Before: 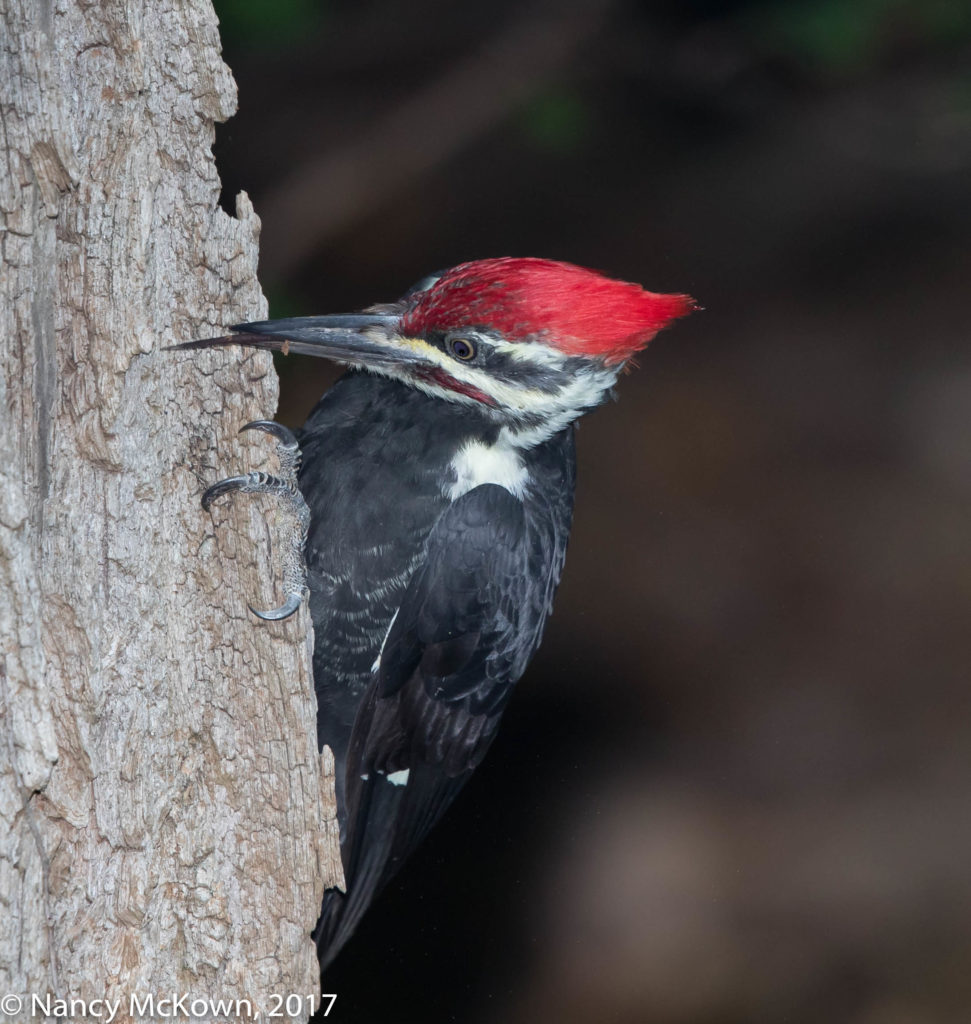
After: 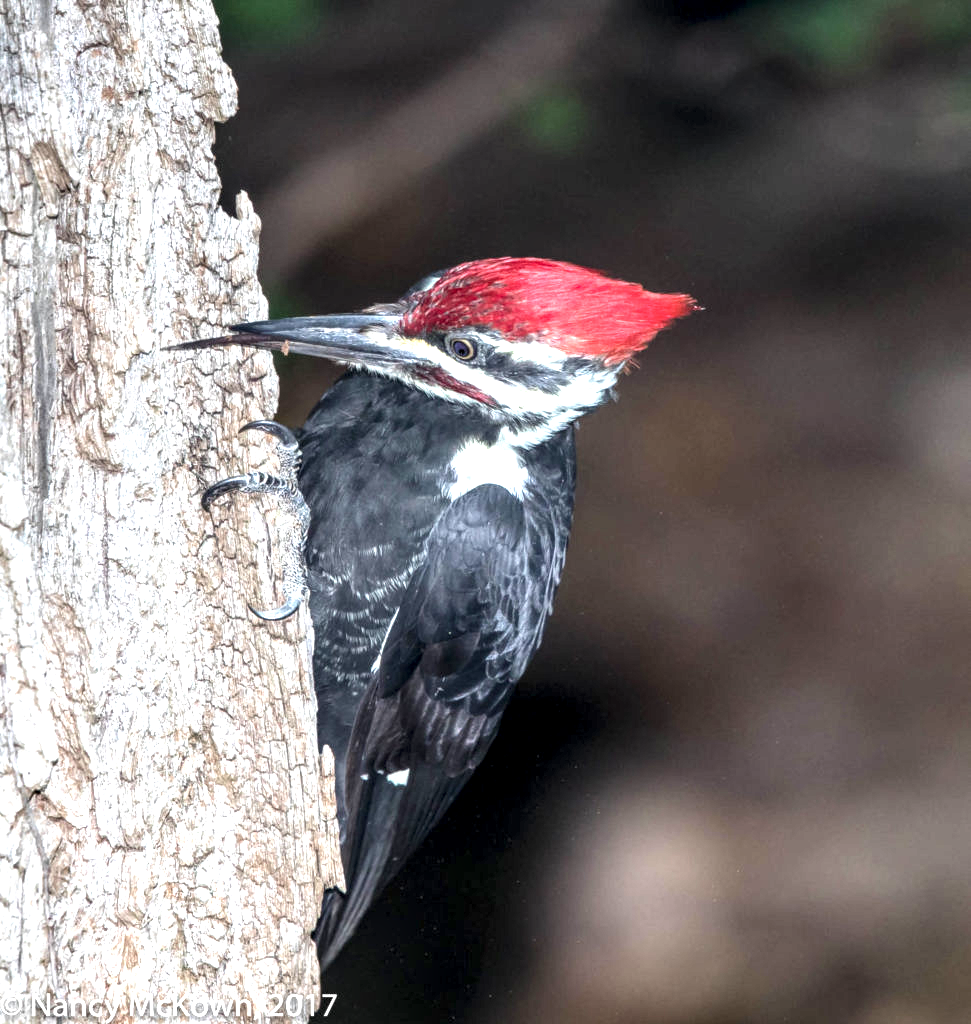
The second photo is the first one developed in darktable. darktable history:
exposure: exposure 1.235 EV, compensate highlight preservation false
local contrast: detail 160%
